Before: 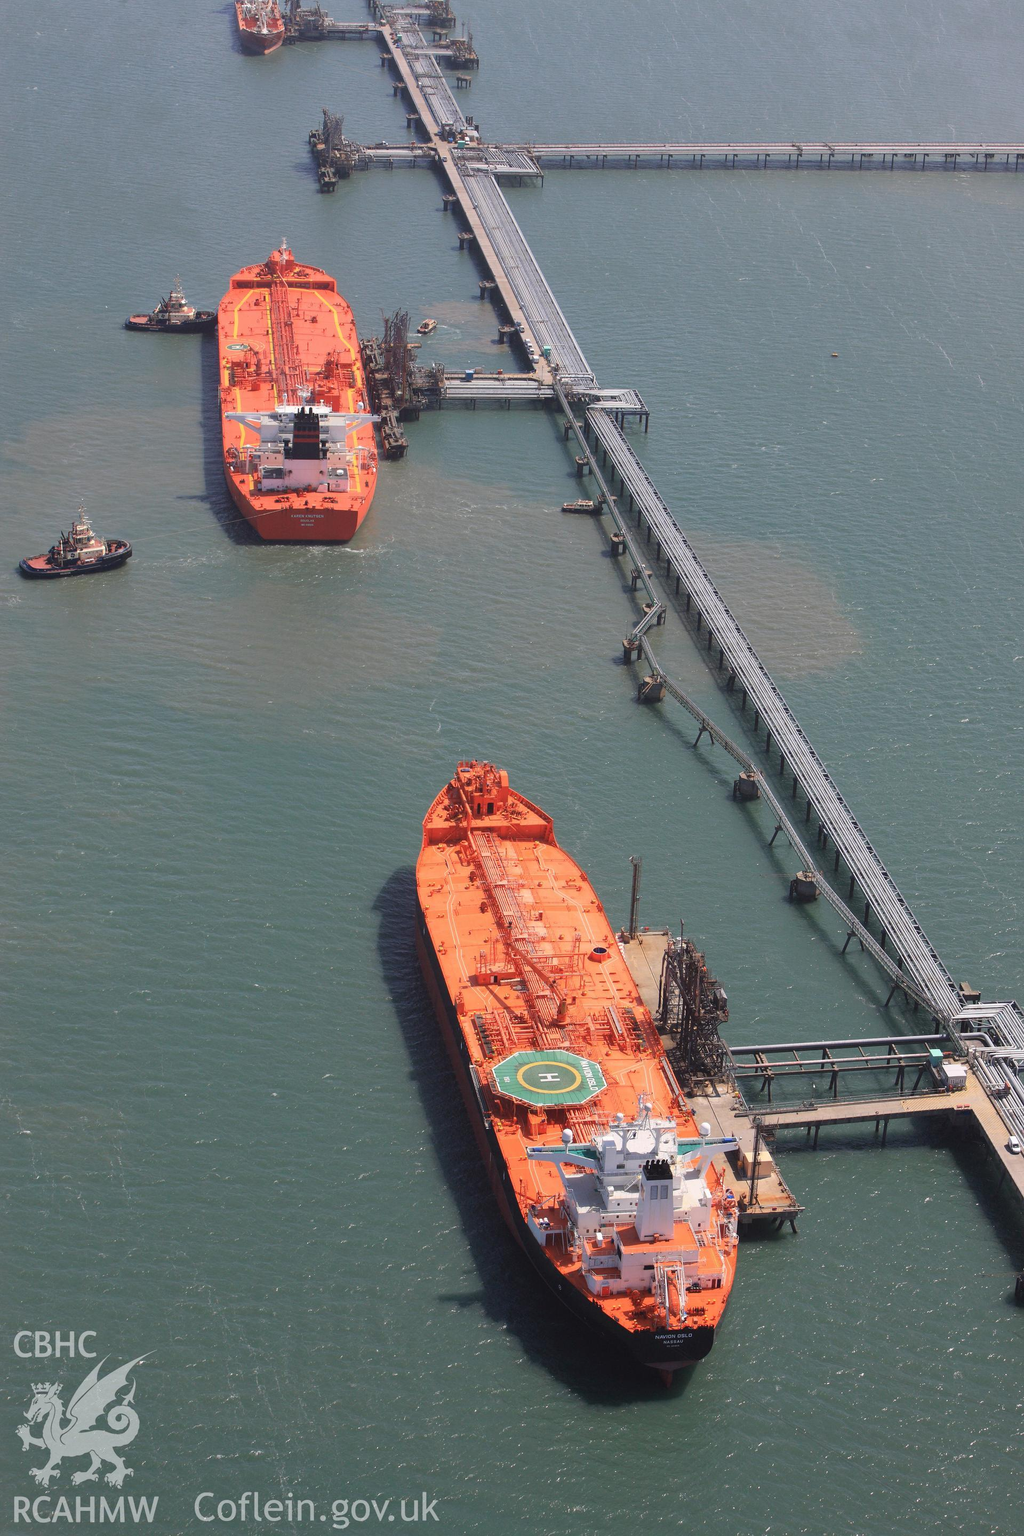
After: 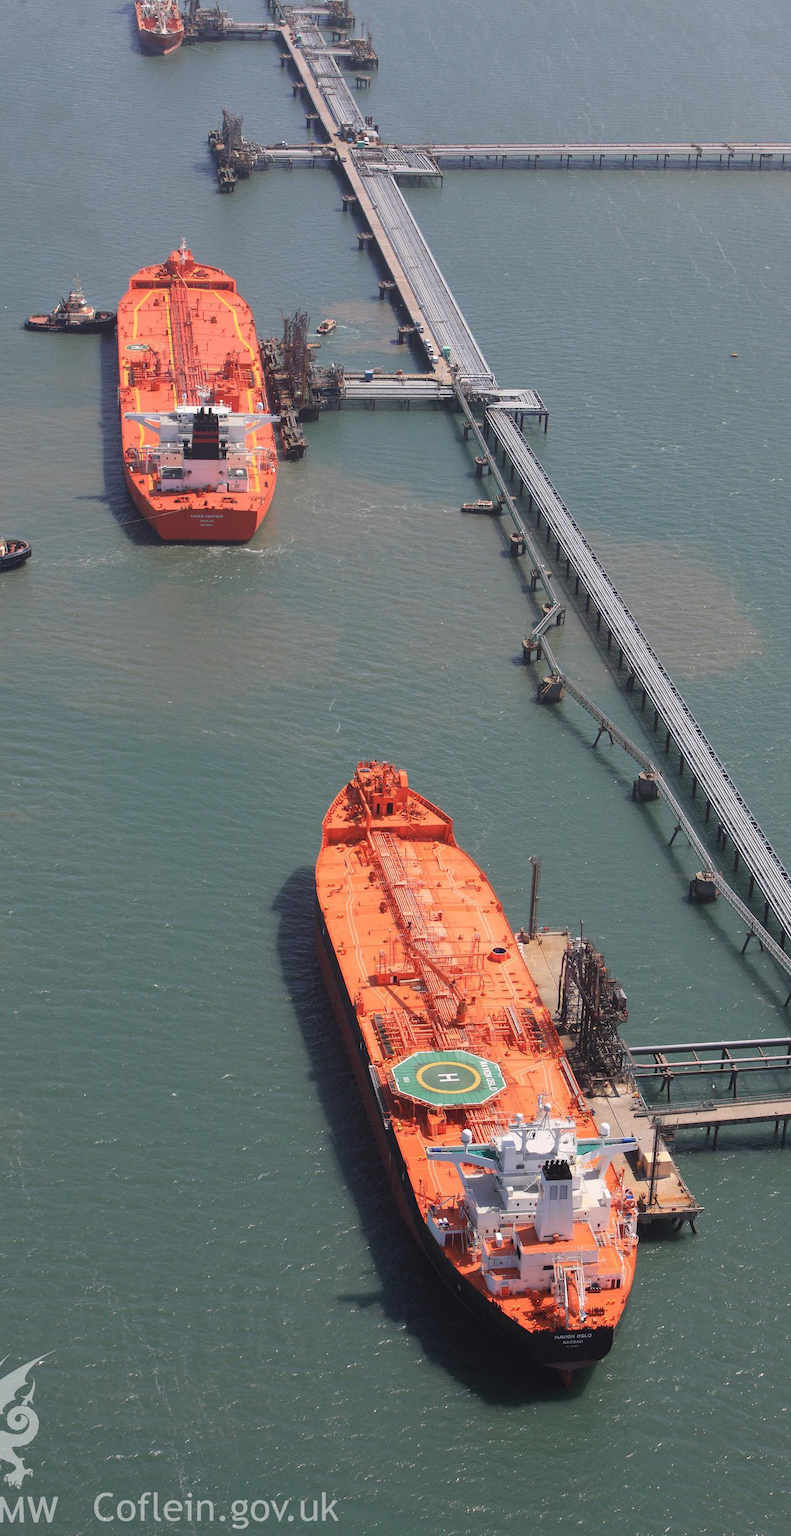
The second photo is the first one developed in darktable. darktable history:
crop: left 9.852%, right 12.813%
